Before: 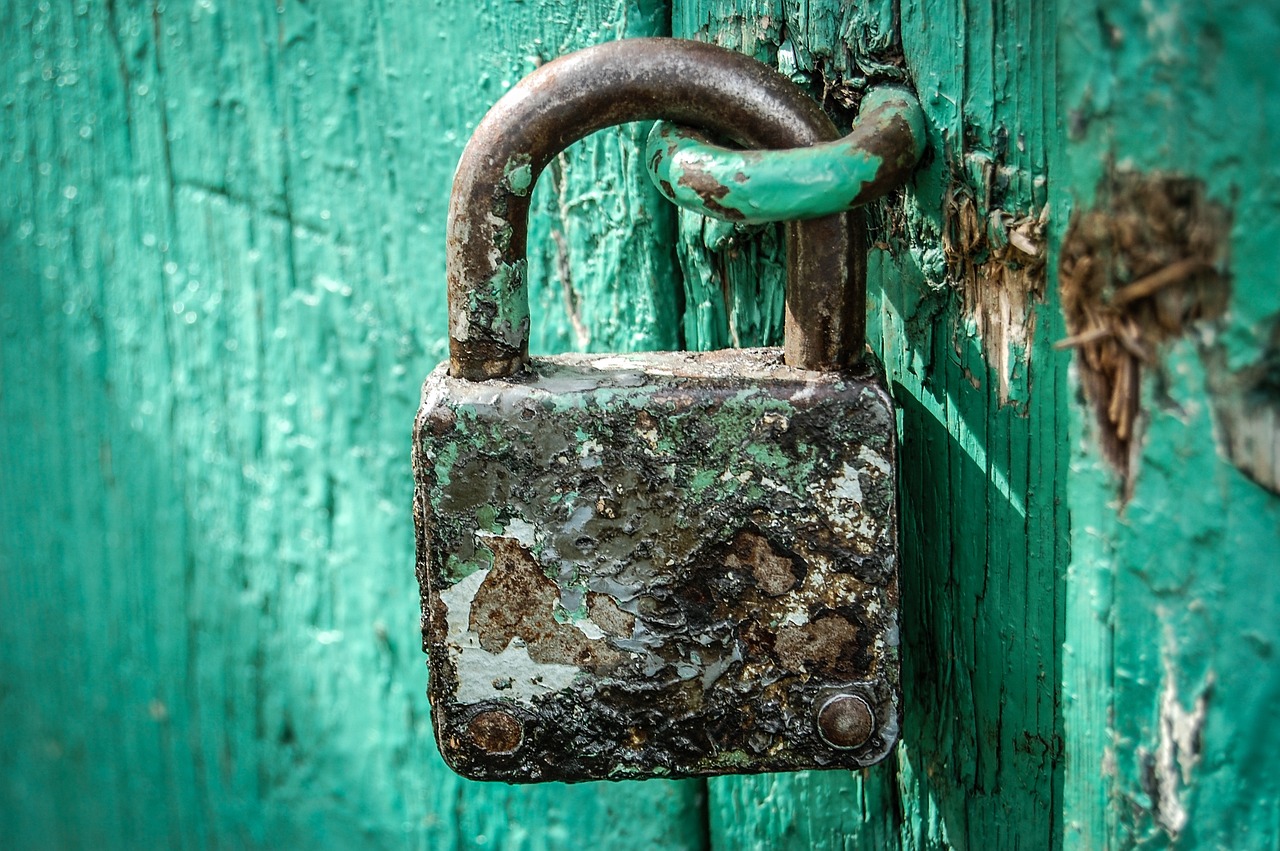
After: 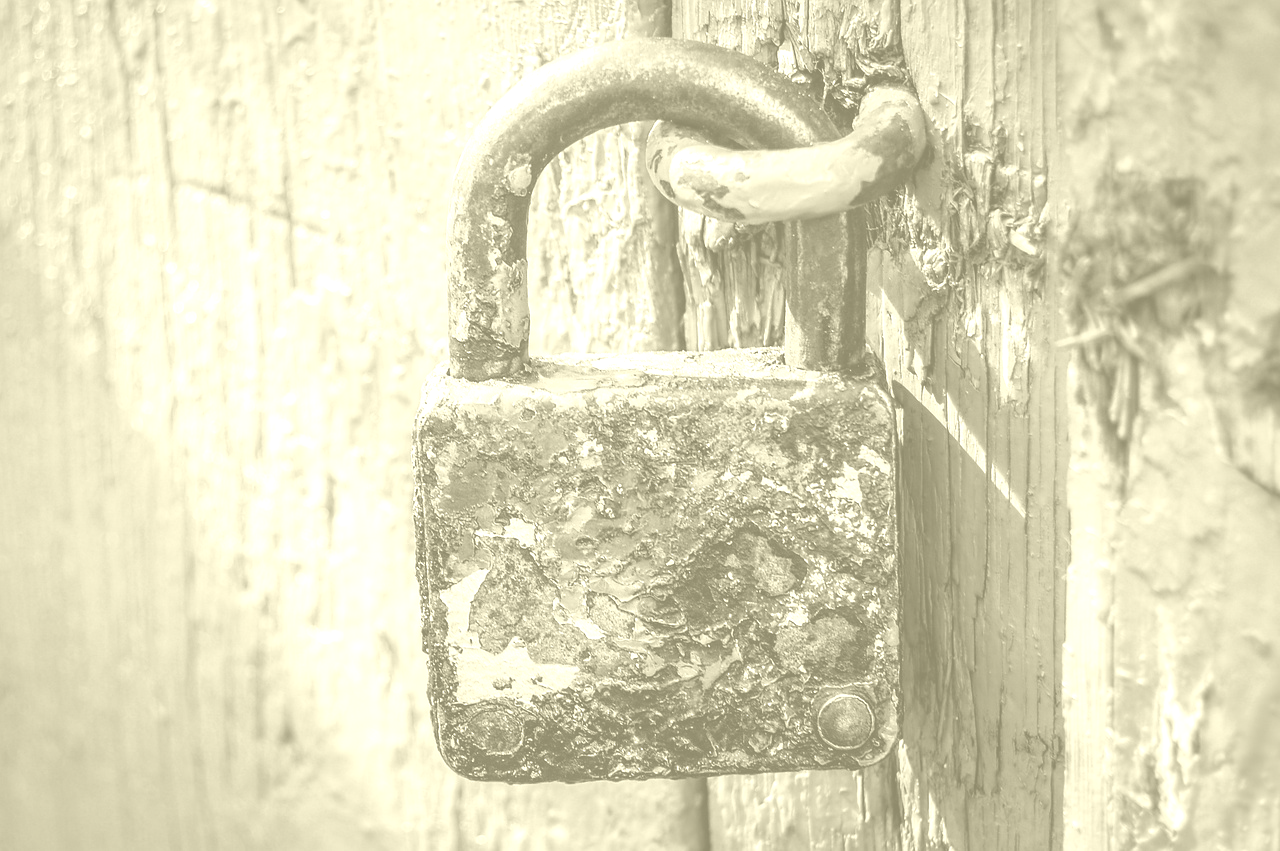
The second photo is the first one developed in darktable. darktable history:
colorize: hue 43.2°, saturation 40%, version 1
exposure: black level correction 0, exposure 0.7 EV, compensate exposure bias true, compensate highlight preservation false
